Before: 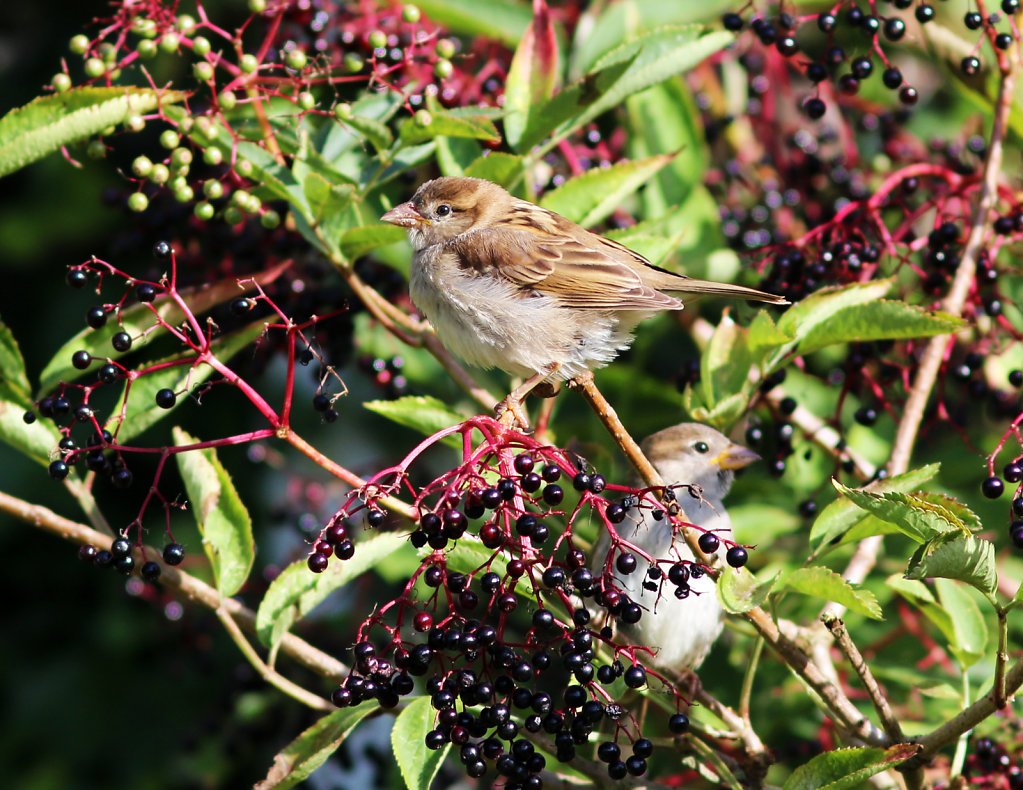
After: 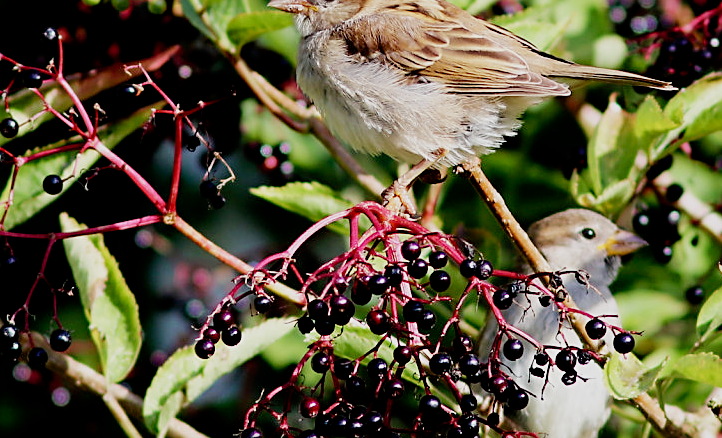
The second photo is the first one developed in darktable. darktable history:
filmic rgb: black relative exposure -7.77 EV, white relative exposure 4.4 EV, target black luminance 0%, hardness 3.76, latitude 50.7%, contrast 1.07, highlights saturation mix 8.99%, shadows ↔ highlights balance -0.281%, preserve chrominance no, color science v3 (2019), use custom middle-gray values true
contrast brightness saturation: saturation -0.052
sharpen: amount 0.491
crop: left 11.117%, top 27.203%, right 18.261%, bottom 17.234%
